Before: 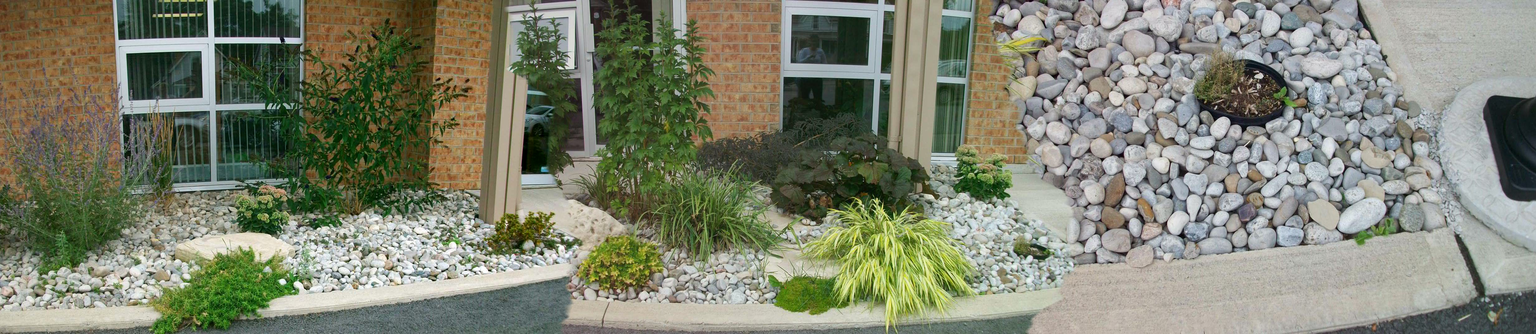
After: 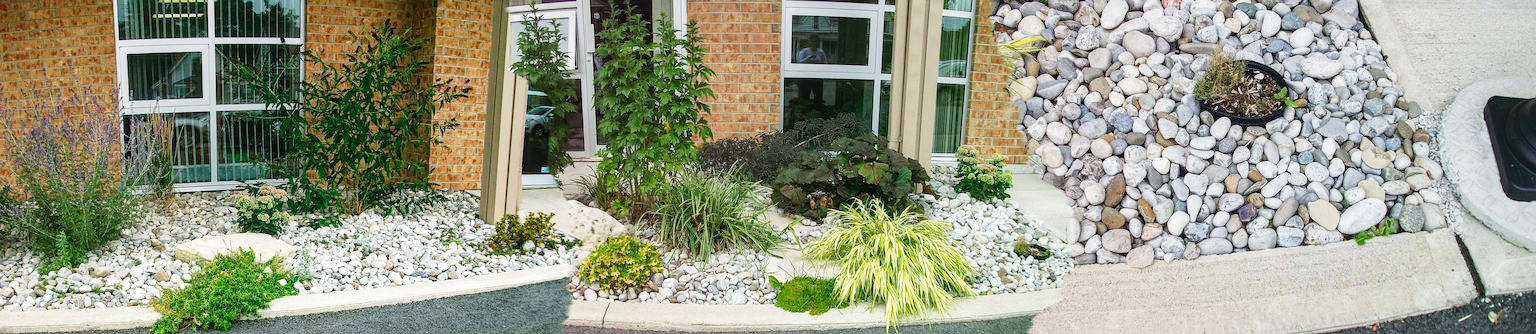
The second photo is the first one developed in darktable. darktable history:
local contrast: on, module defaults
tone curve: curves: ch0 [(0, 0.023) (0.087, 0.065) (0.184, 0.168) (0.45, 0.54) (0.57, 0.683) (0.706, 0.841) (0.877, 0.948) (1, 0.984)]; ch1 [(0, 0) (0.388, 0.369) (0.447, 0.447) (0.505, 0.5) (0.534, 0.528) (0.57, 0.571) (0.592, 0.602) (0.644, 0.663) (1, 1)]; ch2 [(0, 0) (0.314, 0.223) (0.427, 0.405) (0.492, 0.496) (0.524, 0.547) (0.534, 0.57) (0.583, 0.605) (0.673, 0.667) (1, 1)], preserve colors none
sharpen: on, module defaults
